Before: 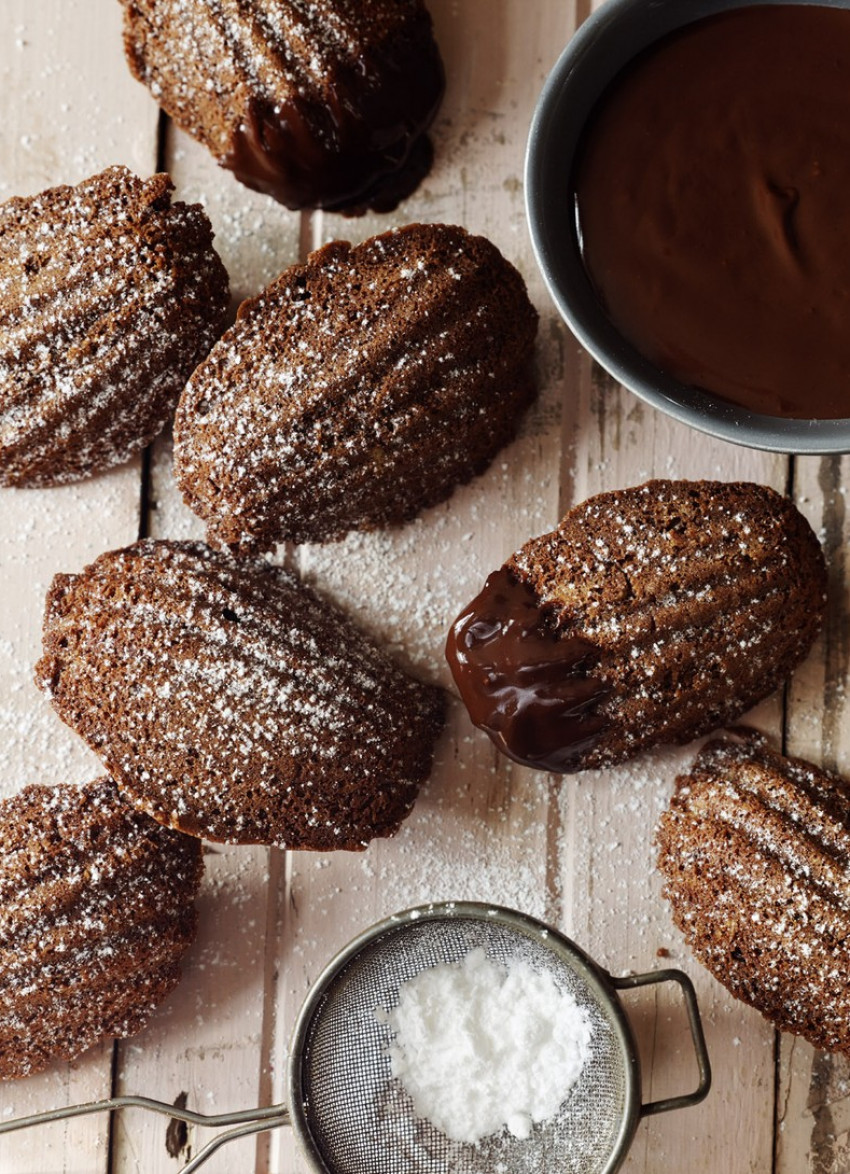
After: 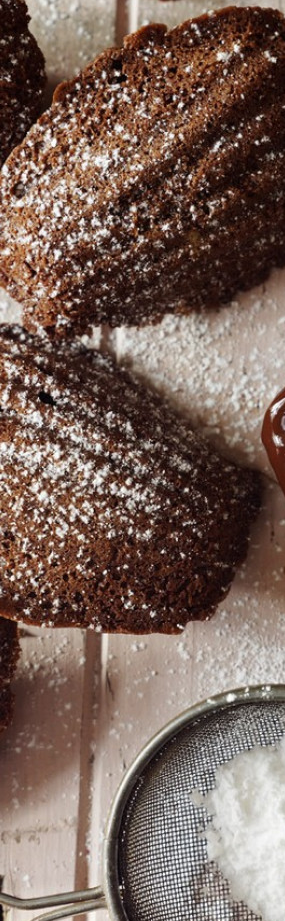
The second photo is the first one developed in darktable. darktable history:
crop and rotate: left 21.77%, top 18.528%, right 44.676%, bottom 2.997%
white balance: emerald 1
